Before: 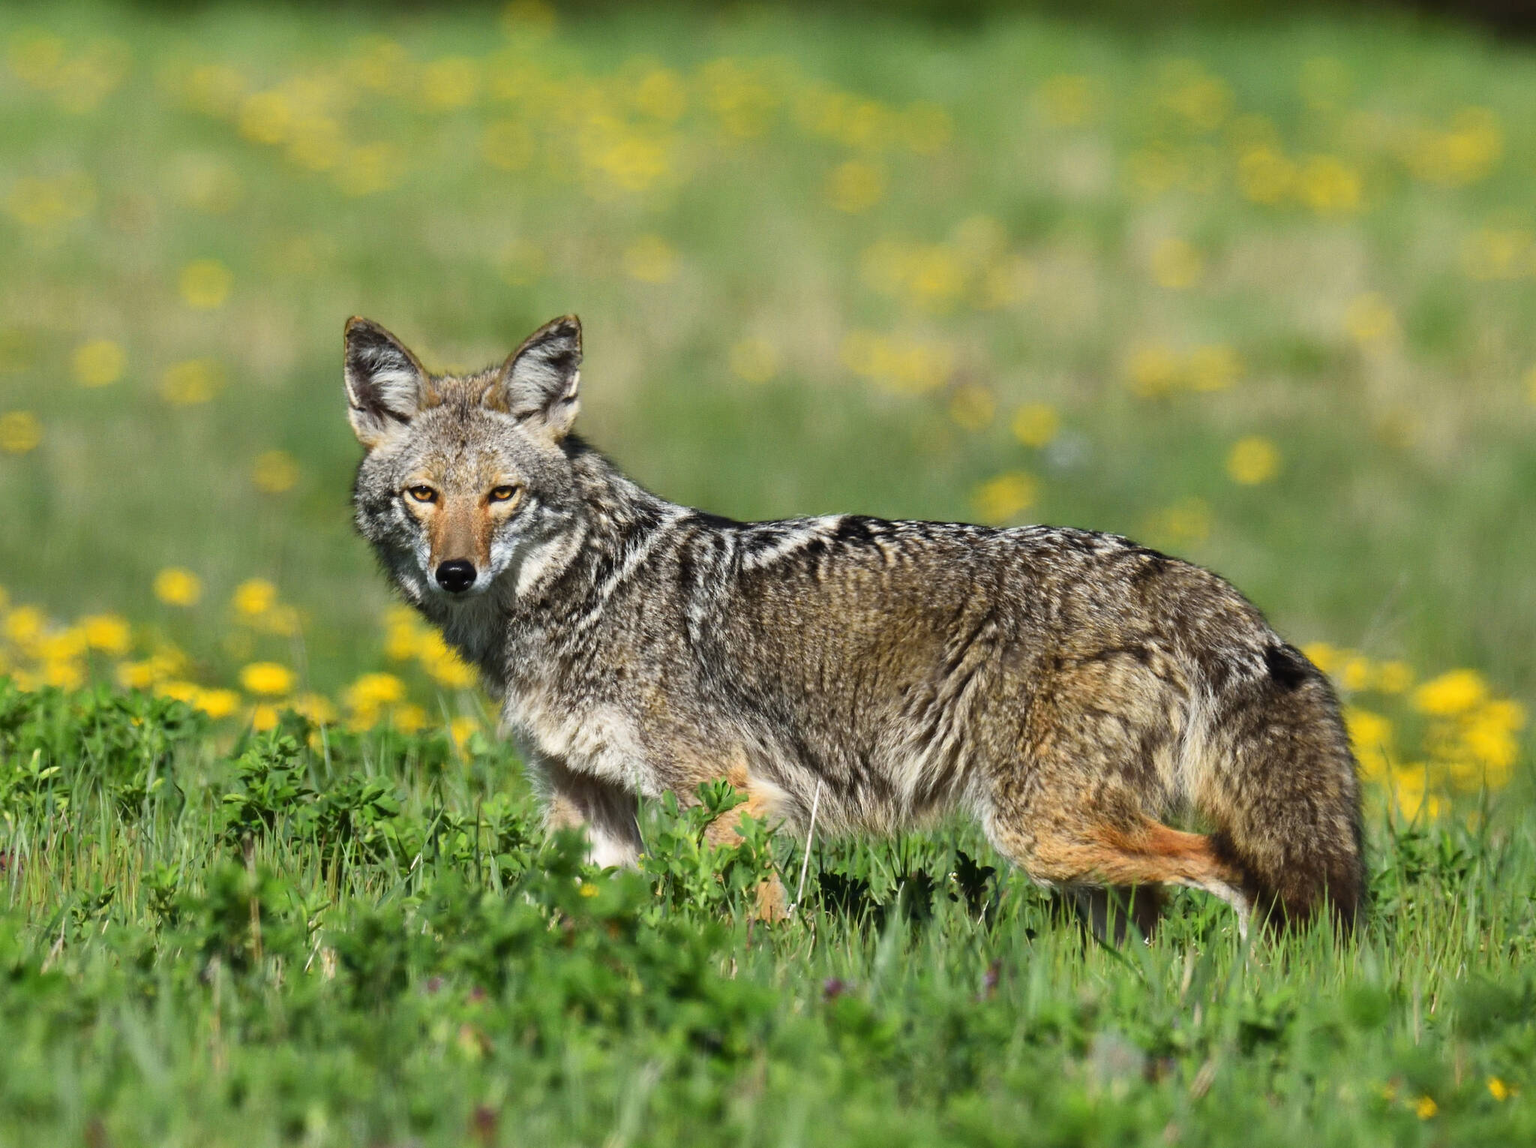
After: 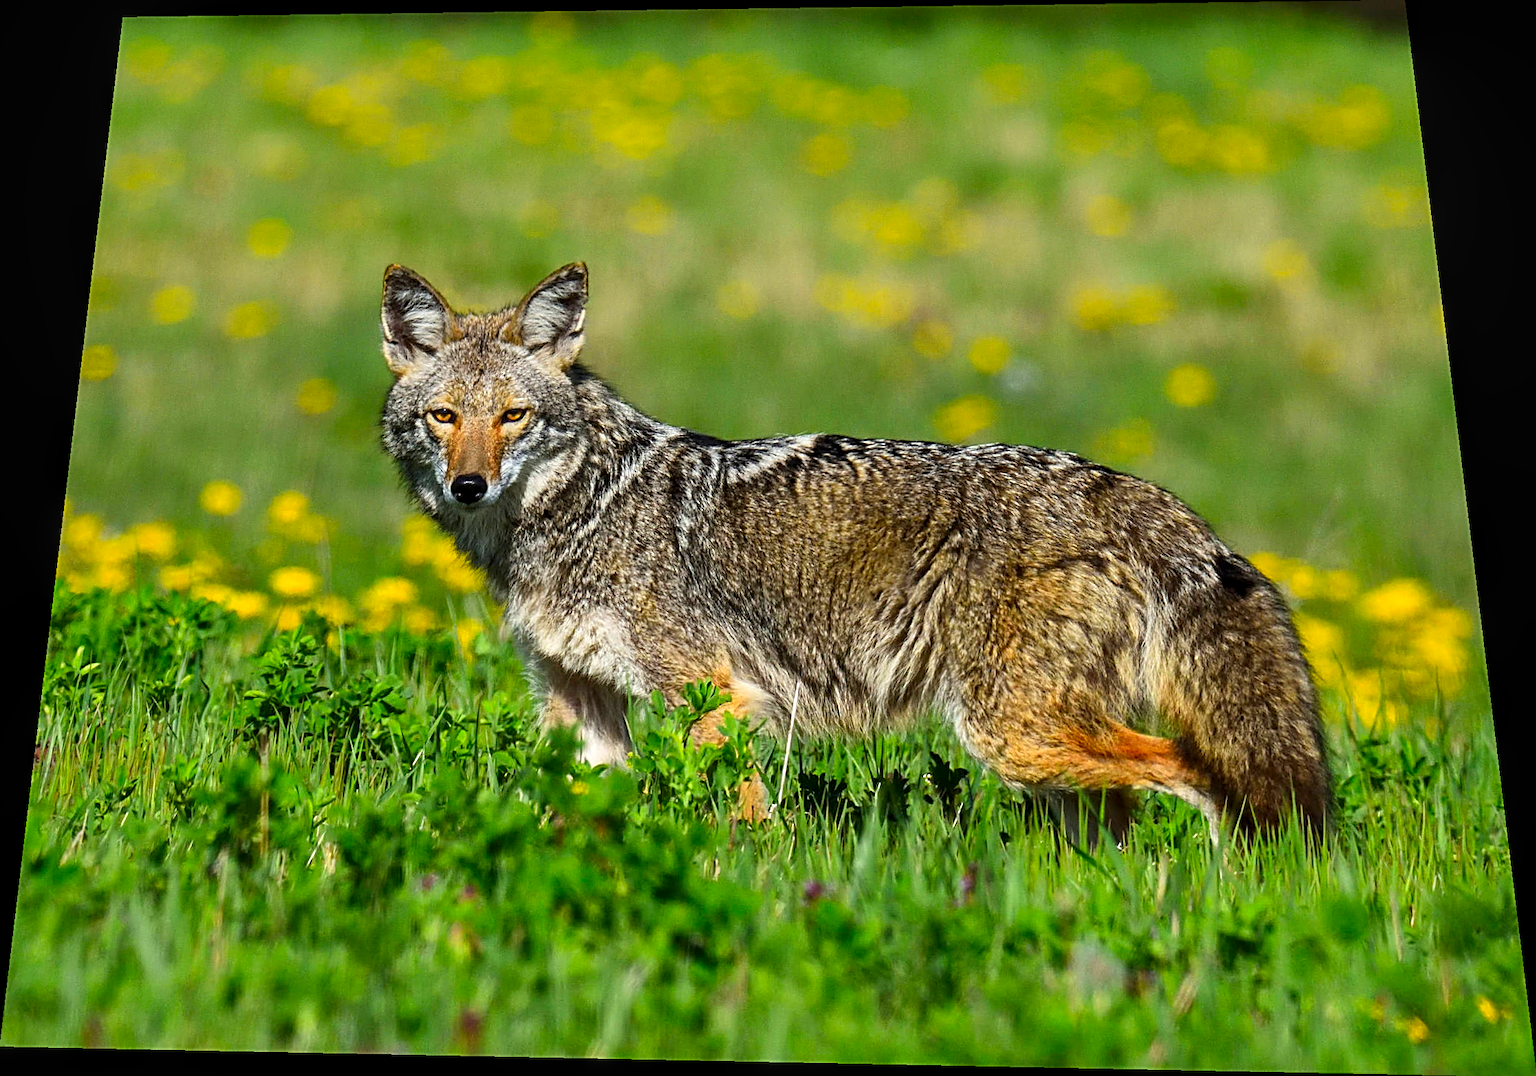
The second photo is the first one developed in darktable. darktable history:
local contrast: on, module defaults
rotate and perspective: rotation 0.128°, lens shift (vertical) -0.181, lens shift (horizontal) -0.044, shear 0.001, automatic cropping off
contrast brightness saturation: saturation 0.5
sharpen: radius 2.584, amount 0.688
